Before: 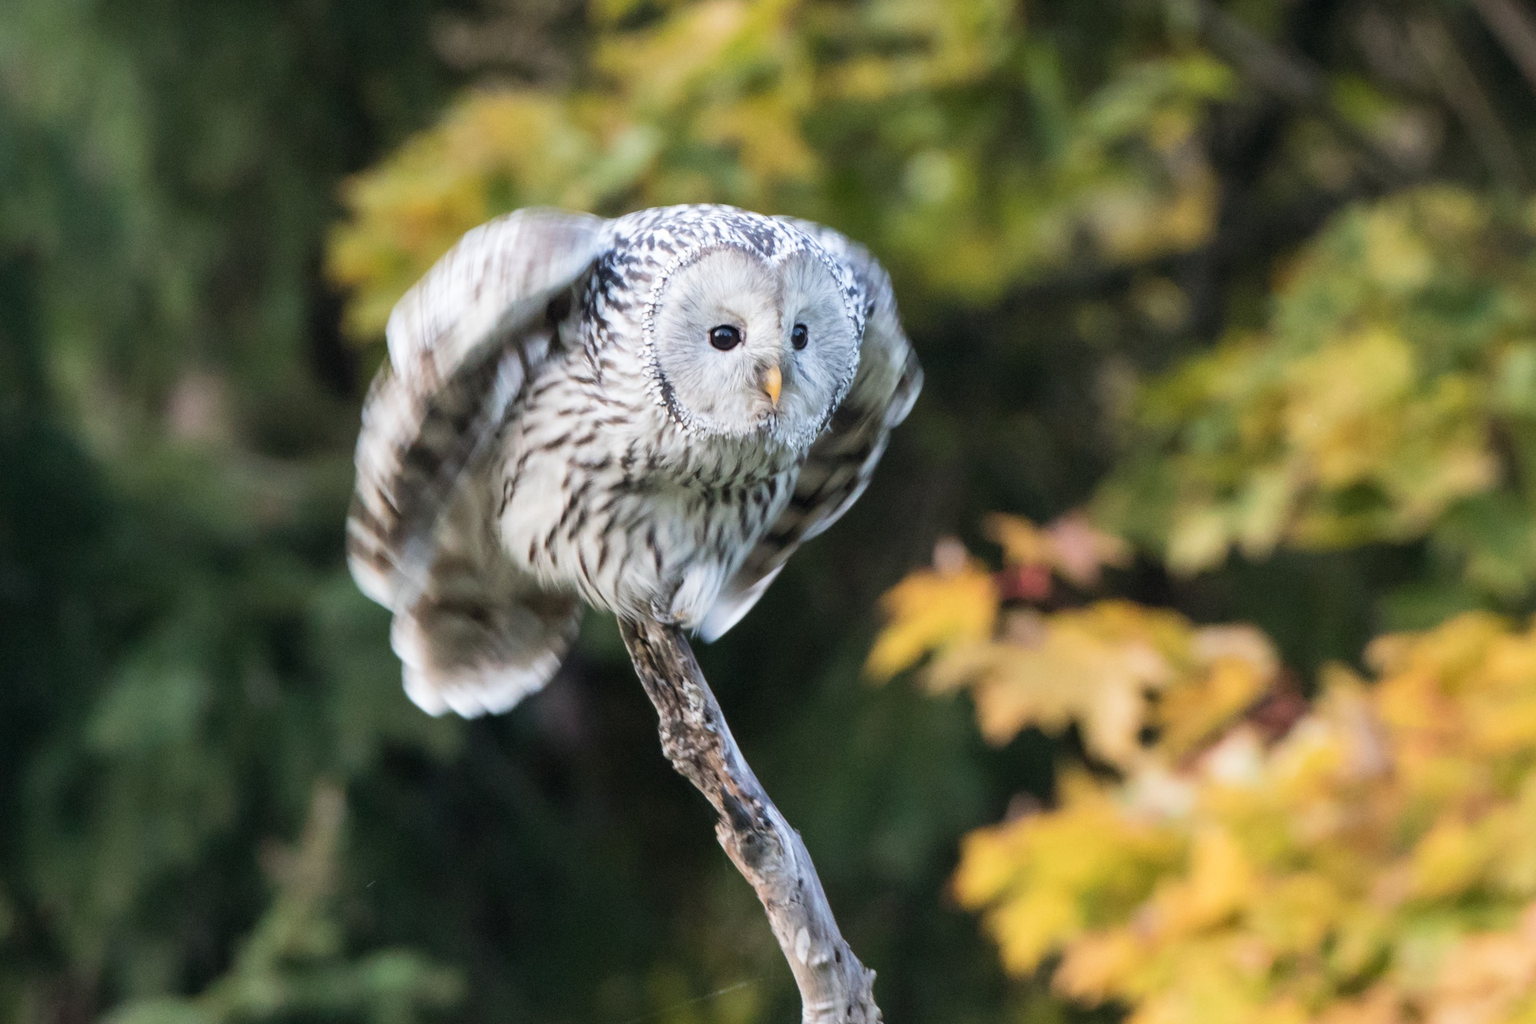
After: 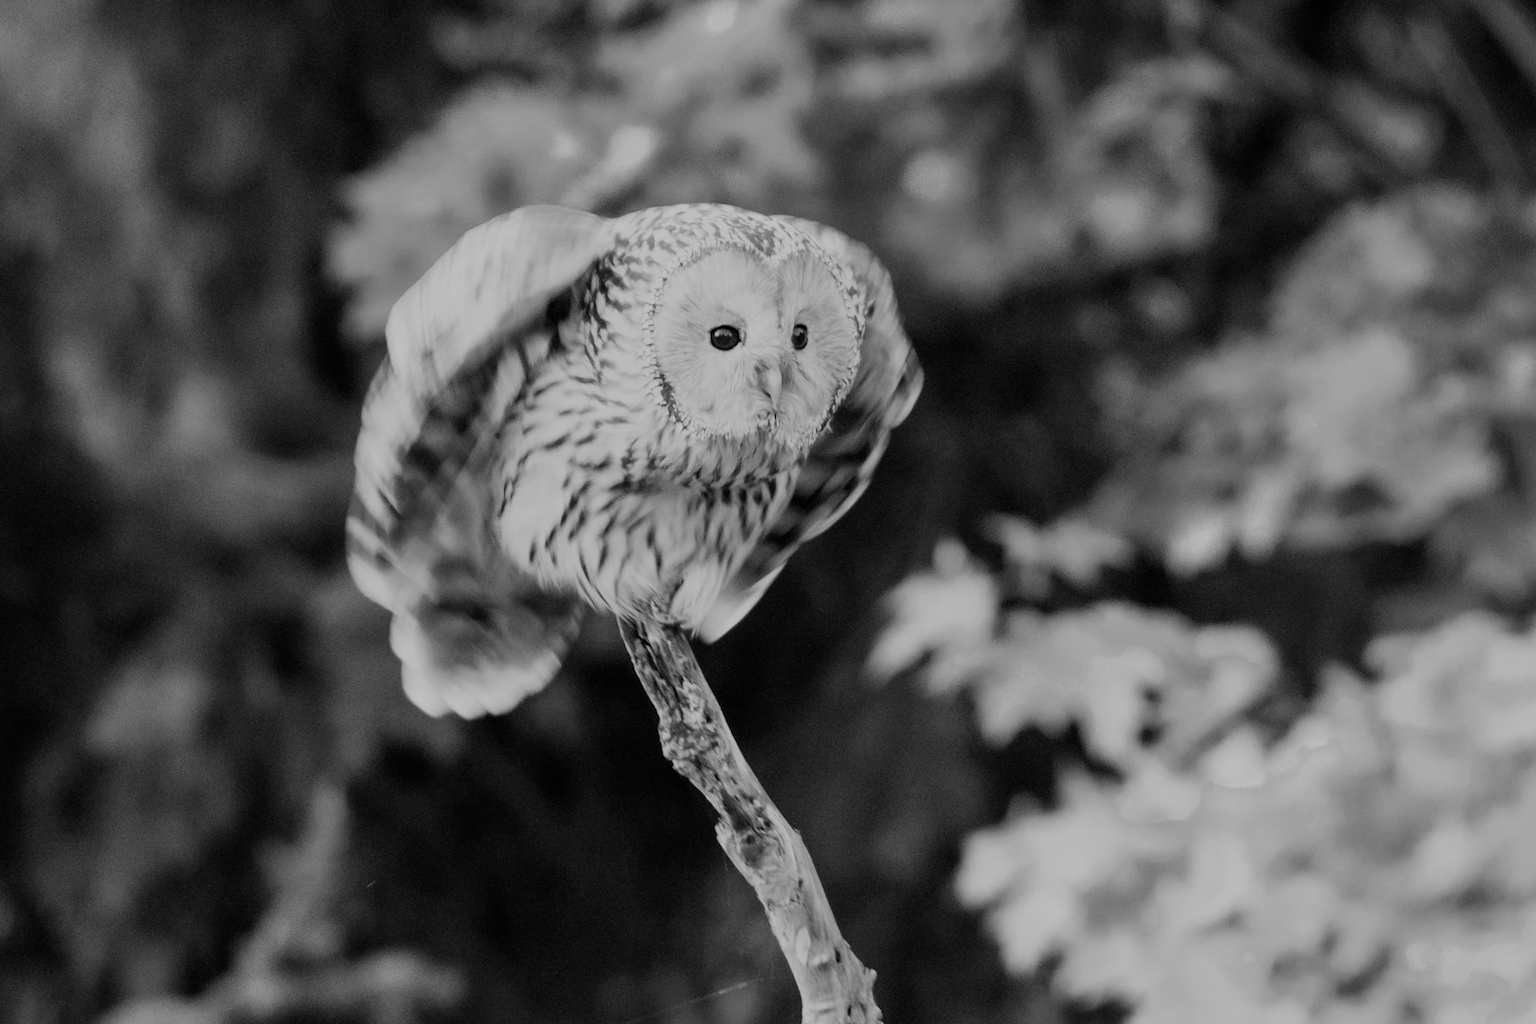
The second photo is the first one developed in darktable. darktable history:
filmic rgb: black relative exposure -7.65 EV, white relative exposure 4.56 EV, hardness 3.61, contrast 1.05
color zones: curves: ch0 [(0.018, 0.548) (0.197, 0.654) (0.425, 0.447) (0.605, 0.658) (0.732, 0.579)]; ch1 [(0.105, 0.531) (0.224, 0.531) (0.386, 0.39) (0.618, 0.456) (0.732, 0.456) (0.956, 0.421)]; ch2 [(0.039, 0.583) (0.215, 0.465) (0.399, 0.544) (0.465, 0.548) (0.614, 0.447) (0.724, 0.43) (0.882, 0.623) (0.956, 0.632)]
monochrome: a -92.57, b 58.91
white balance: red 0.766, blue 1.537
